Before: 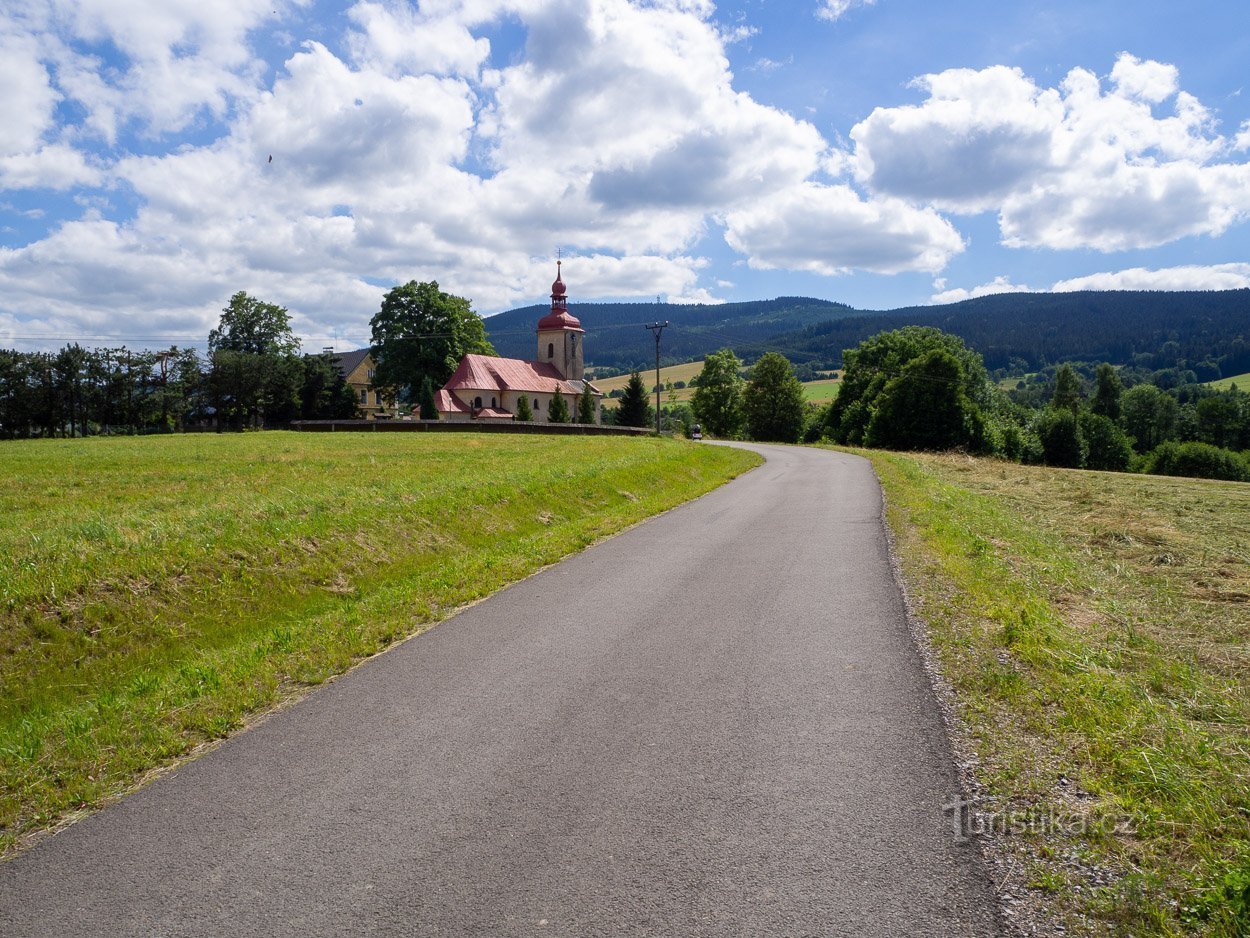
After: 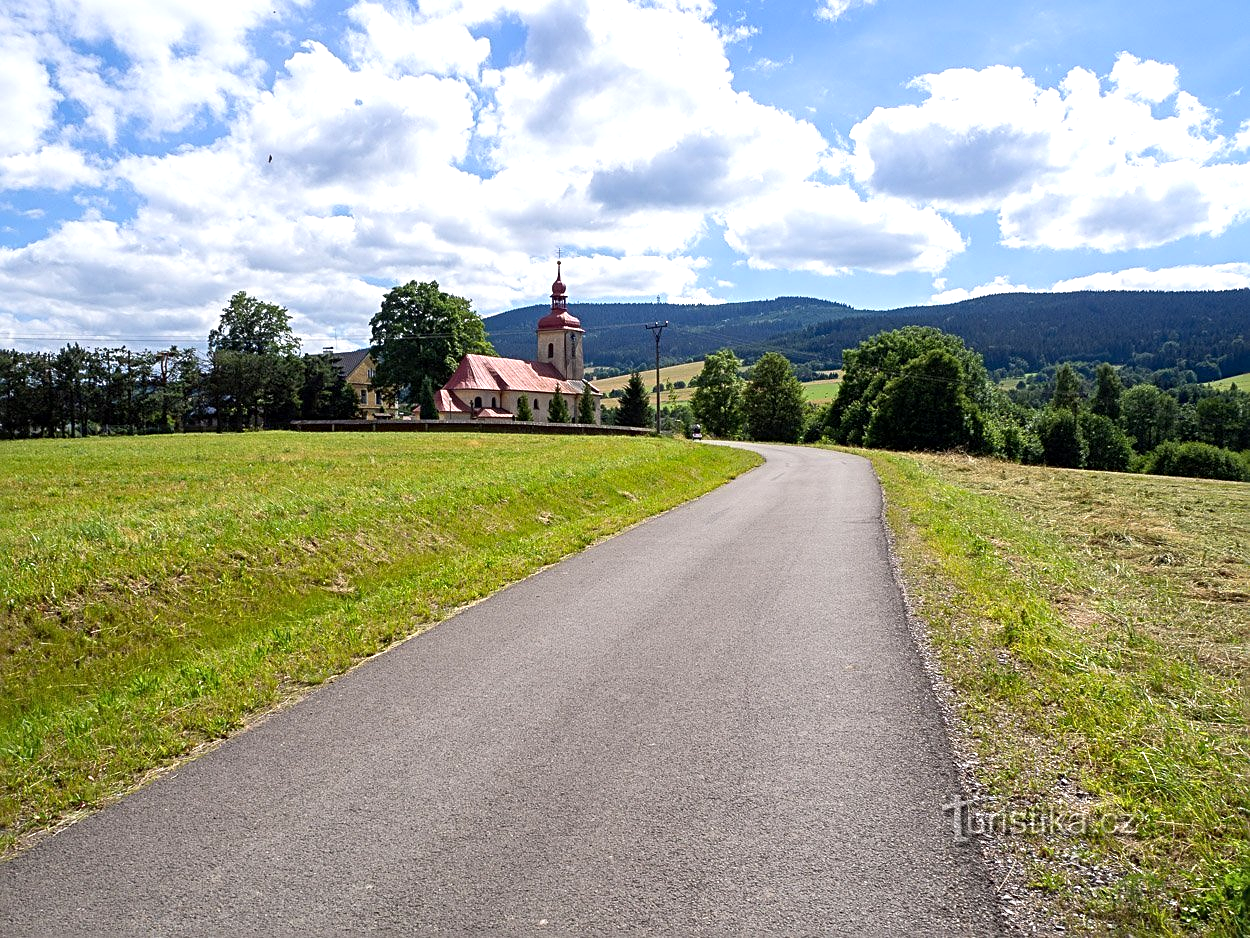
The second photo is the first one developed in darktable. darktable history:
local contrast: mode bilateral grid, contrast 19, coarseness 50, detail 102%, midtone range 0.2
exposure: black level correction 0.001, exposure 0.499 EV, compensate exposure bias true, compensate highlight preservation false
sharpen: radius 2.778
